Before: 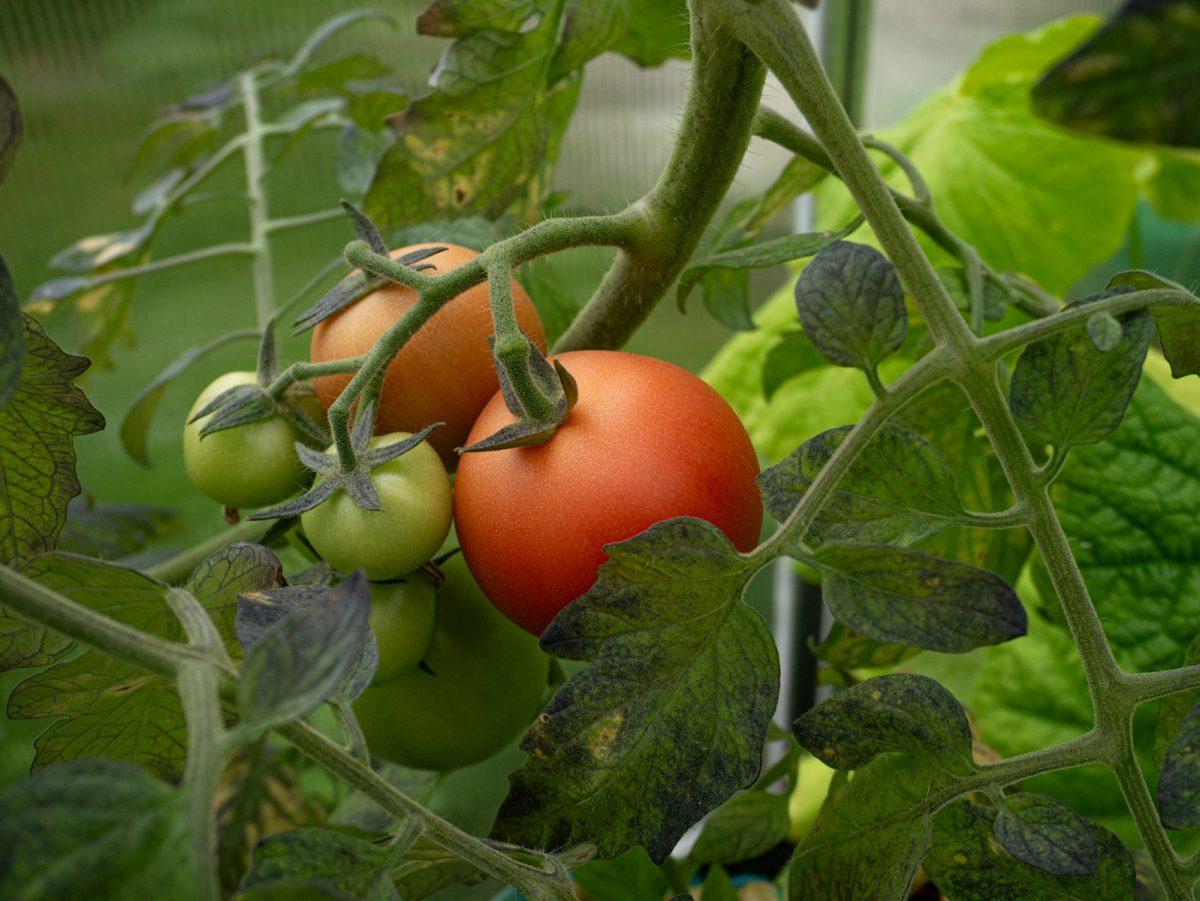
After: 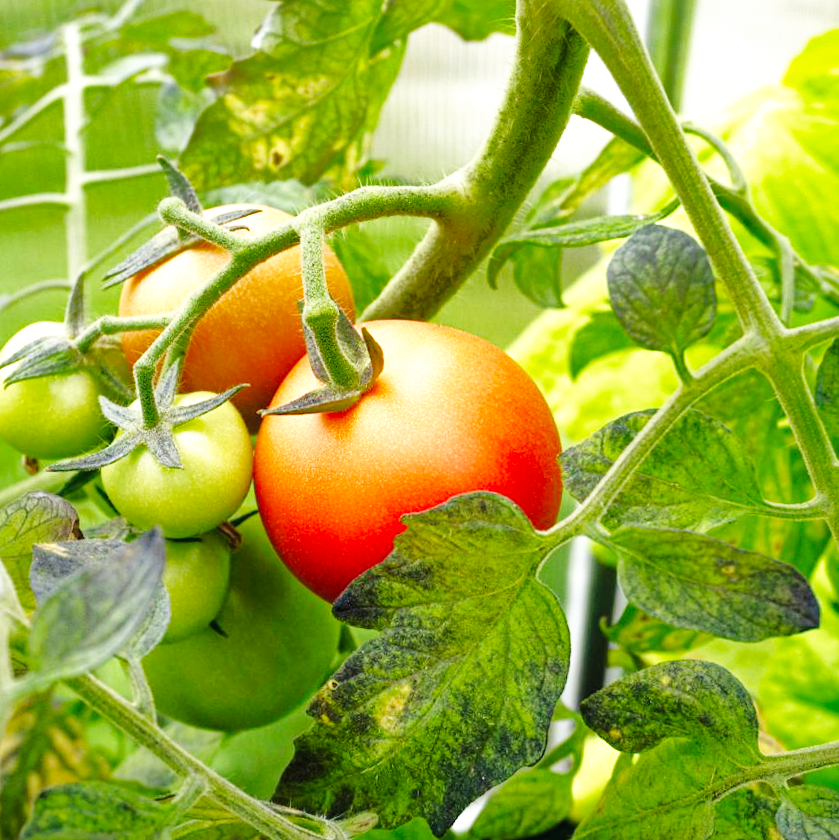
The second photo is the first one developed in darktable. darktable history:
base curve: curves: ch0 [(0, 0.003) (0.001, 0.002) (0.006, 0.004) (0.02, 0.022) (0.048, 0.086) (0.094, 0.234) (0.162, 0.431) (0.258, 0.629) (0.385, 0.8) (0.548, 0.918) (0.751, 0.988) (1, 1)], preserve colors none
exposure: exposure 1.136 EV, compensate exposure bias true, compensate highlight preservation false
crop and rotate: angle -3.13°, left 14.058%, top 0.018%, right 10.997%, bottom 0.077%
shadows and highlights: shadows 39.99, highlights -60.1
